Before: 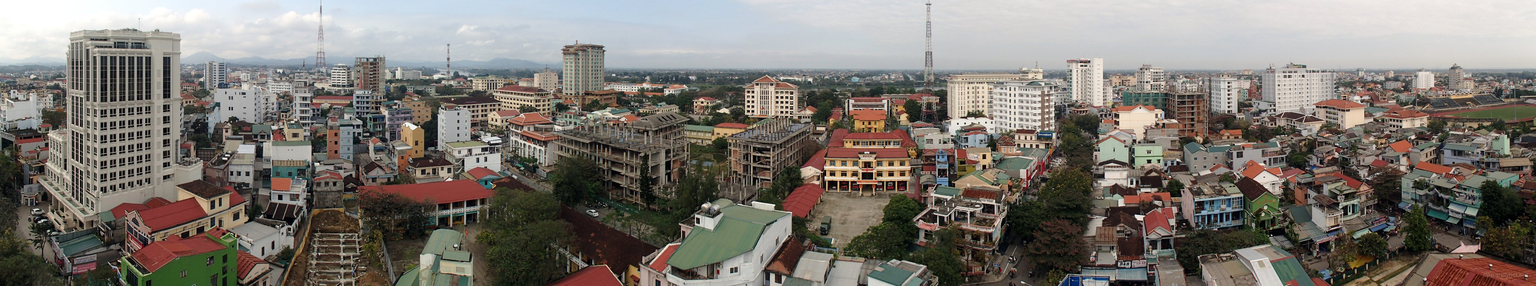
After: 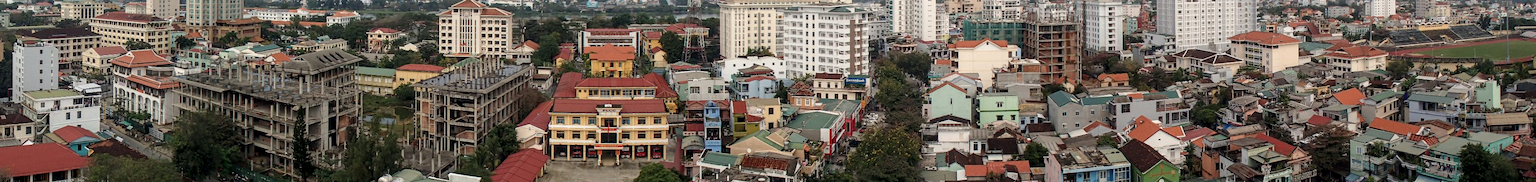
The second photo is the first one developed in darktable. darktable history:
crop and rotate: left 27.938%, top 27.046%, bottom 27.046%
local contrast: on, module defaults
